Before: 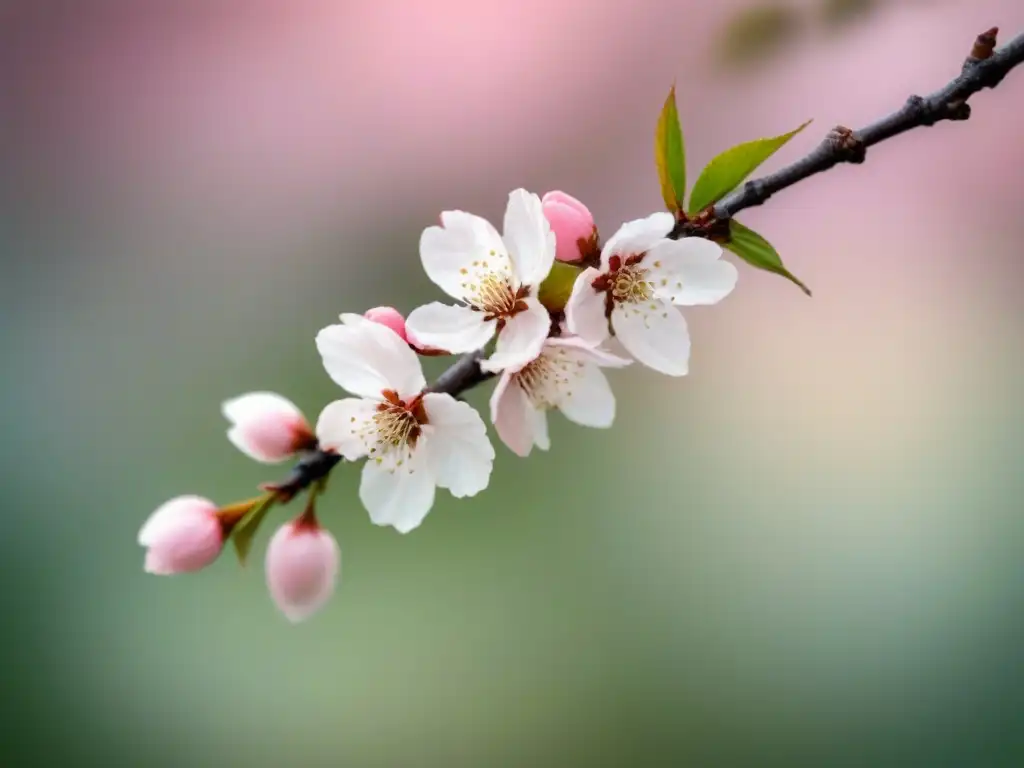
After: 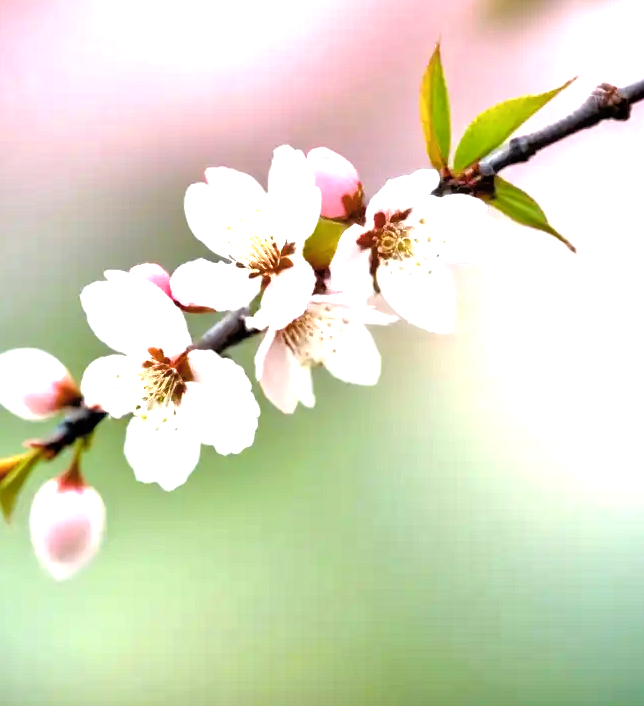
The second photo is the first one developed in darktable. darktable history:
color balance rgb: linear chroma grading › shadows 20.097%, linear chroma grading › highlights 2.671%, linear chroma grading › mid-tones 10.458%, perceptual saturation grading › global saturation 1.571%, perceptual saturation grading › highlights -2.28%, perceptual saturation grading › mid-tones 3.304%, perceptual saturation grading › shadows 7.103%, perceptual brilliance grading › global brilliance 29.656%, global vibrance 25.013%, contrast 19.516%
color correction: highlights b* 0.013, saturation 0.773
crop and rotate: left 22.982%, top 5.632%, right 14.074%, bottom 2.34%
tone equalizer: -7 EV 0.158 EV, -6 EV 0.607 EV, -5 EV 1.17 EV, -4 EV 1.31 EV, -3 EV 1.16 EV, -2 EV 0.6 EV, -1 EV 0.152 EV
